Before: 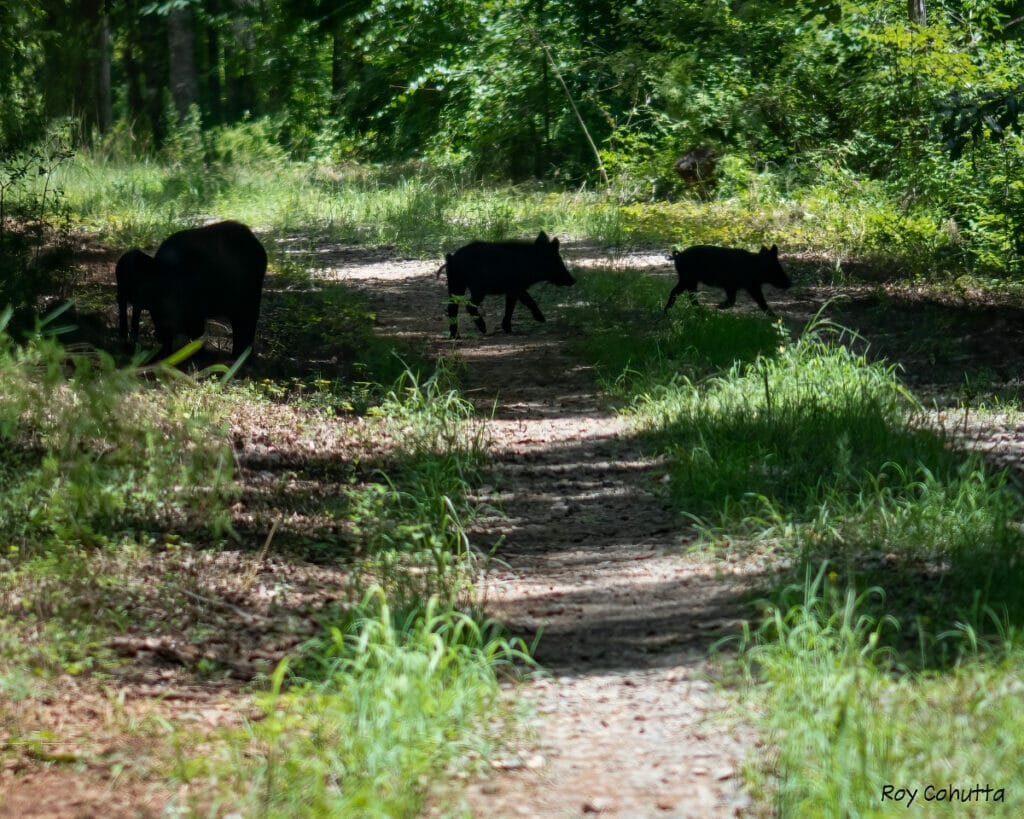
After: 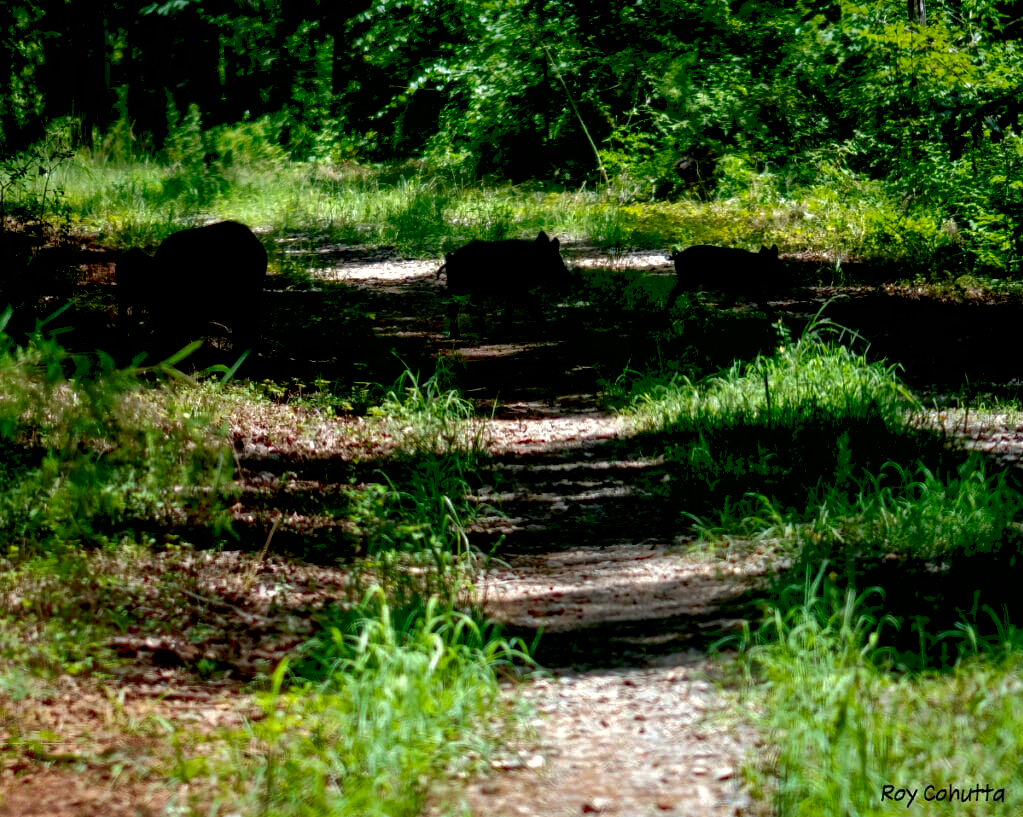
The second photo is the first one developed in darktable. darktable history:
contrast brightness saturation: contrast 0.096, brightness -0.264, saturation 0.136
exposure: black level correction 0.031, exposure 0.314 EV, compensate highlight preservation false
shadows and highlights: on, module defaults
crop: top 0.088%, bottom 0.112%
